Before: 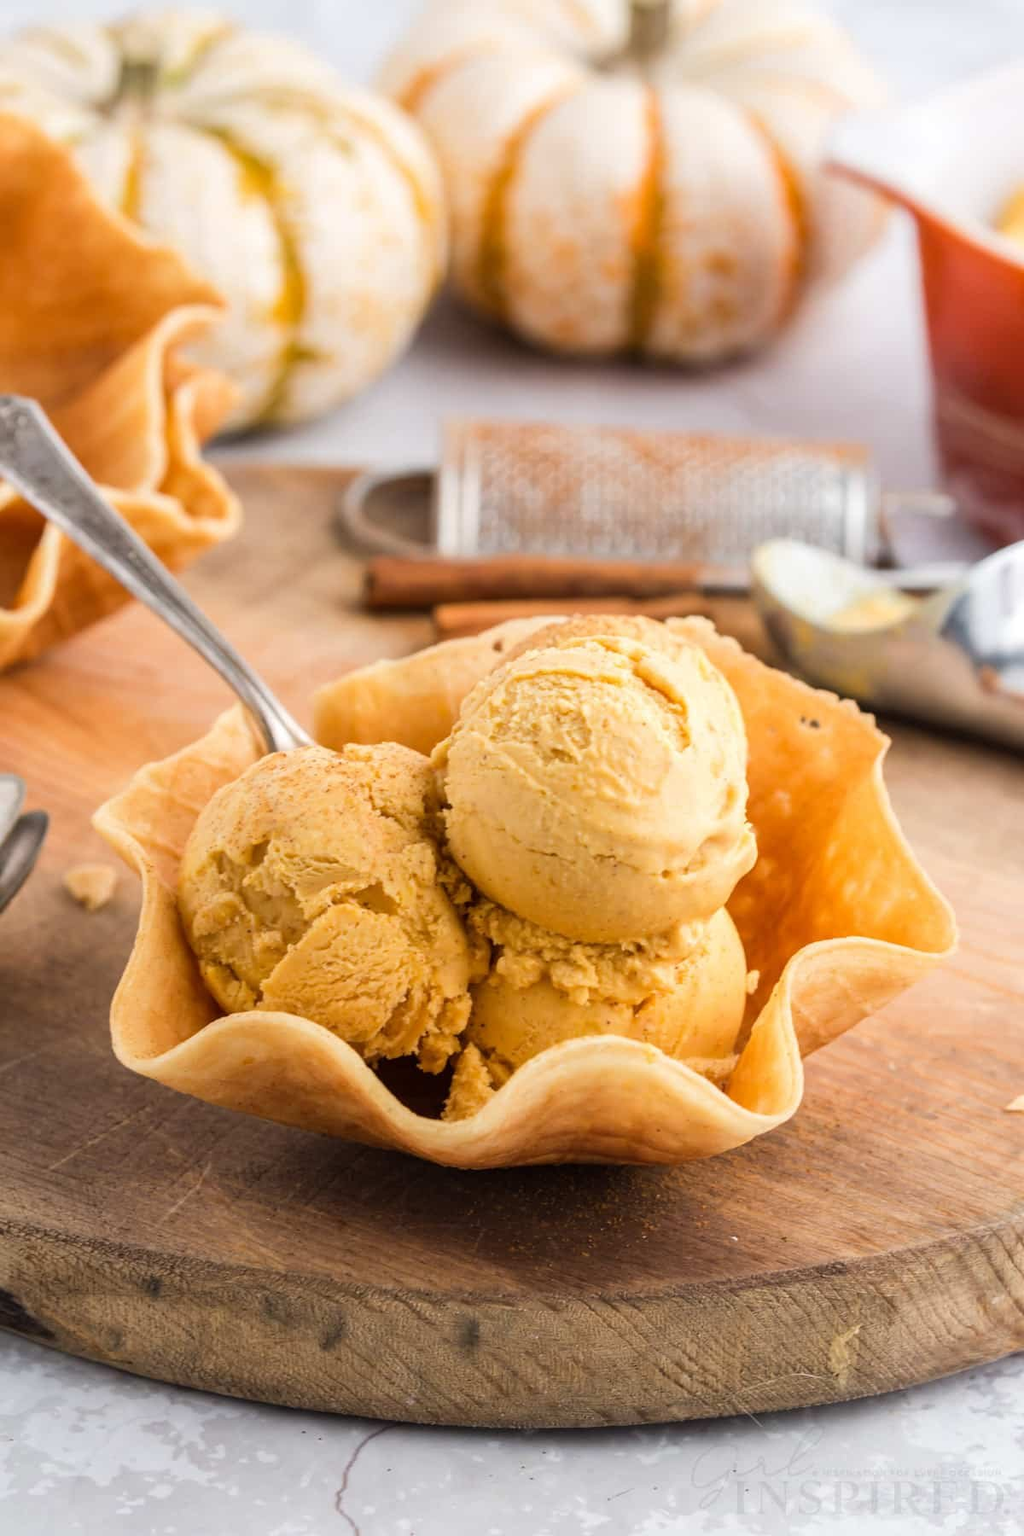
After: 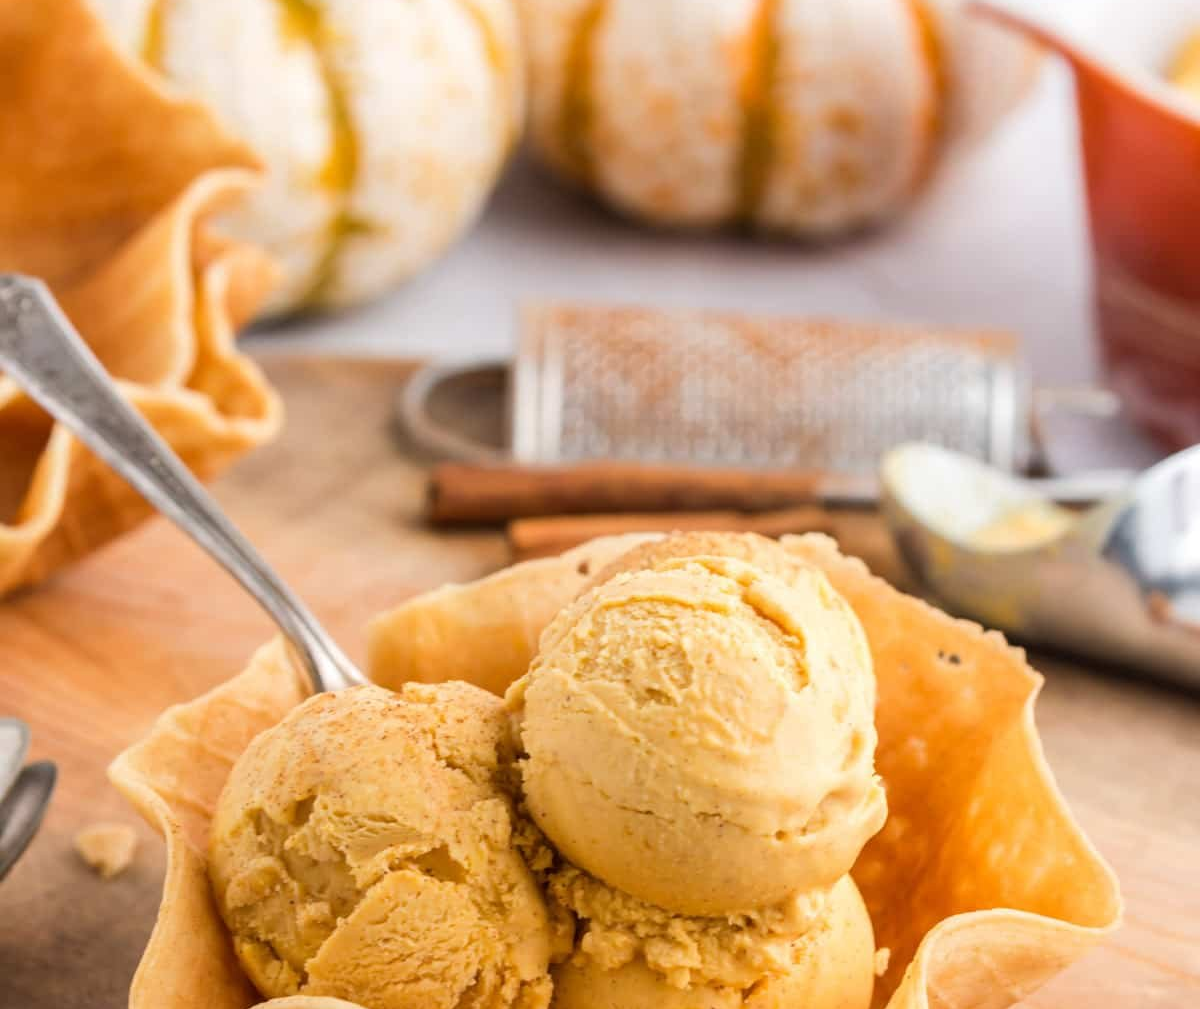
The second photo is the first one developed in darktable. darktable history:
crop and rotate: top 10.524%, bottom 33.367%
